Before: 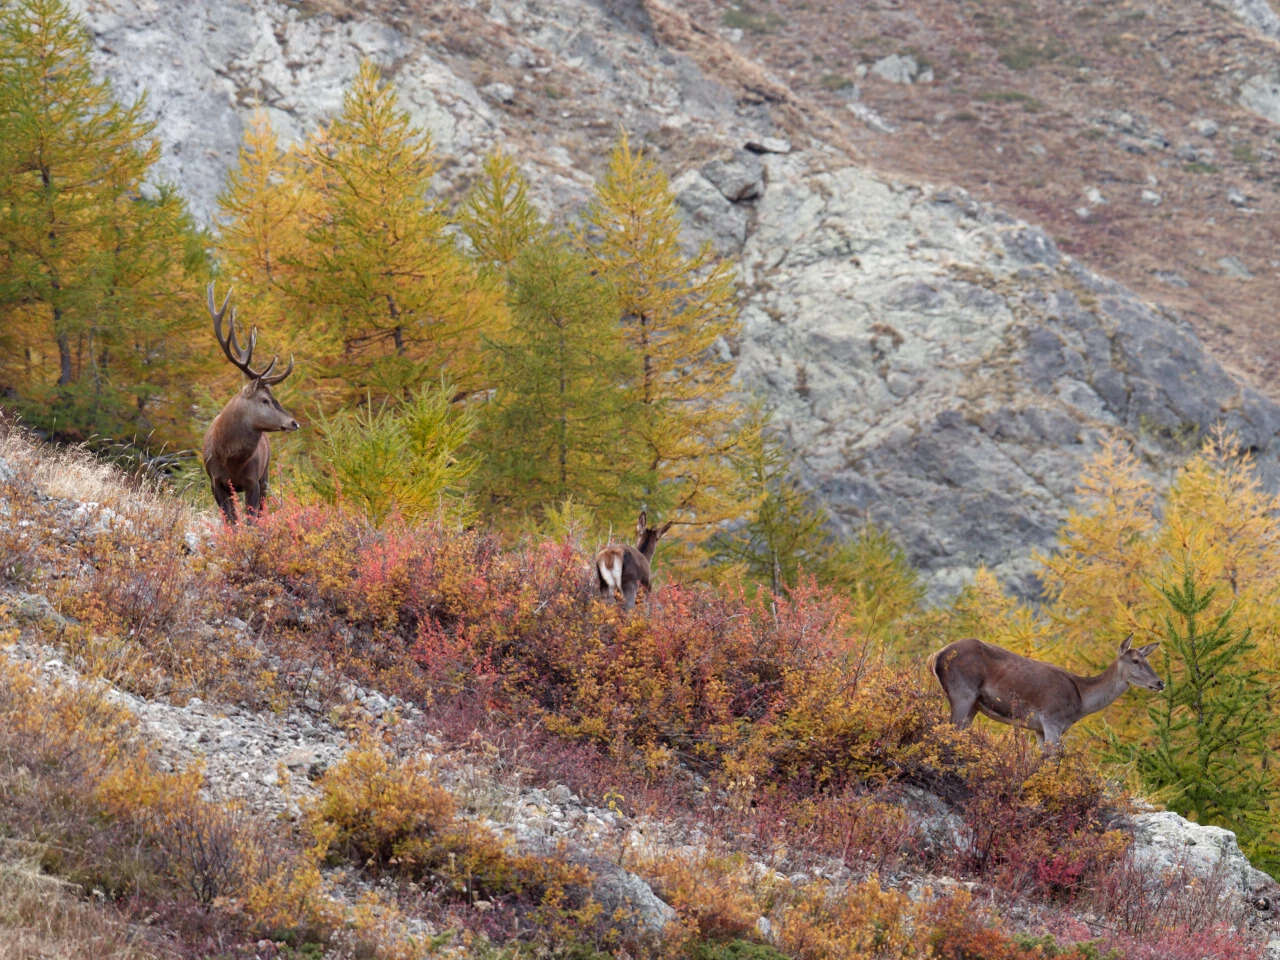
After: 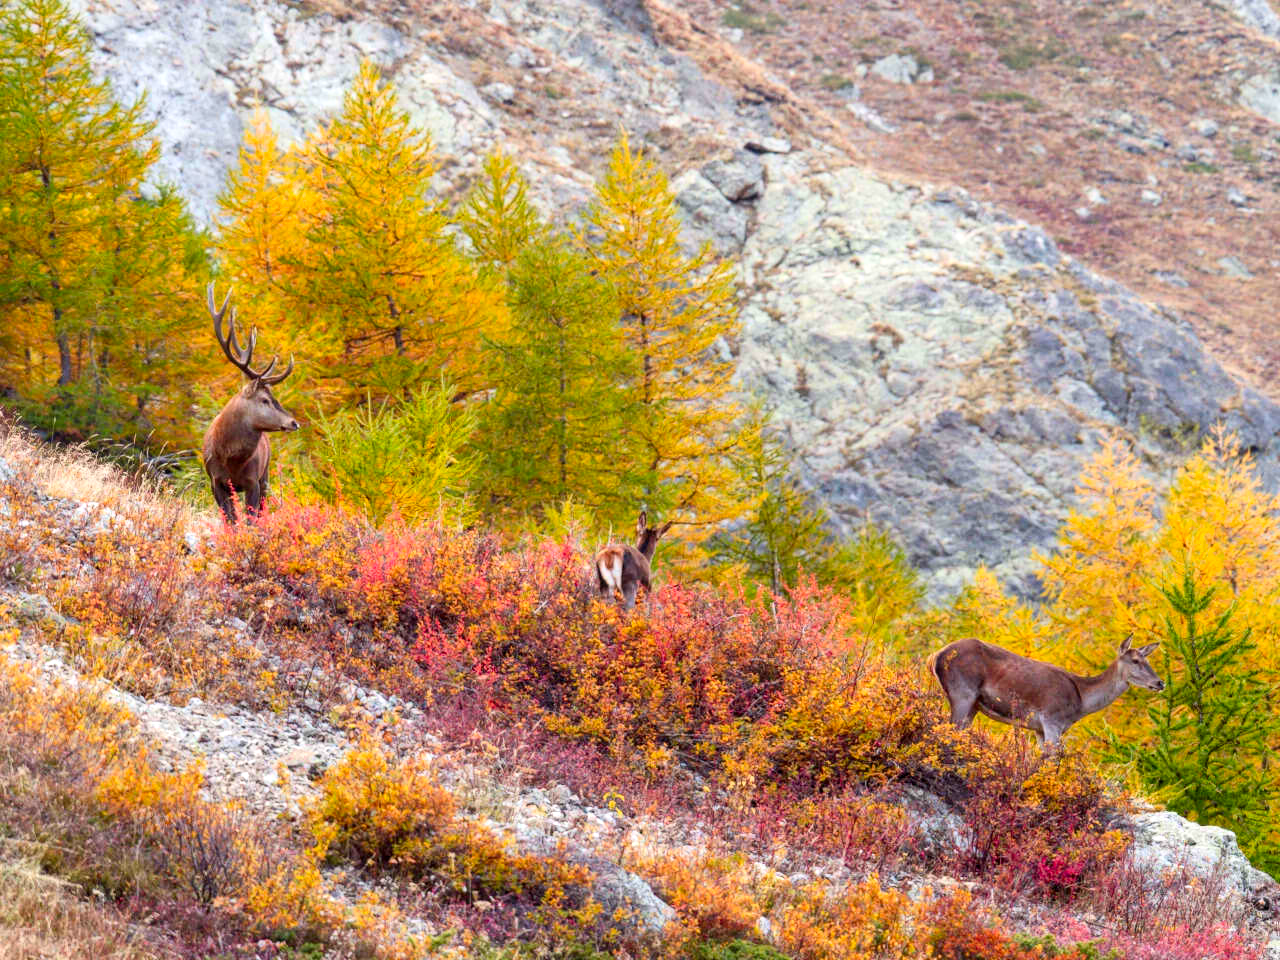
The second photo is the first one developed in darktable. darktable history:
local contrast: on, module defaults
contrast brightness saturation: contrast 0.198, brightness 0.19, saturation 0.789
